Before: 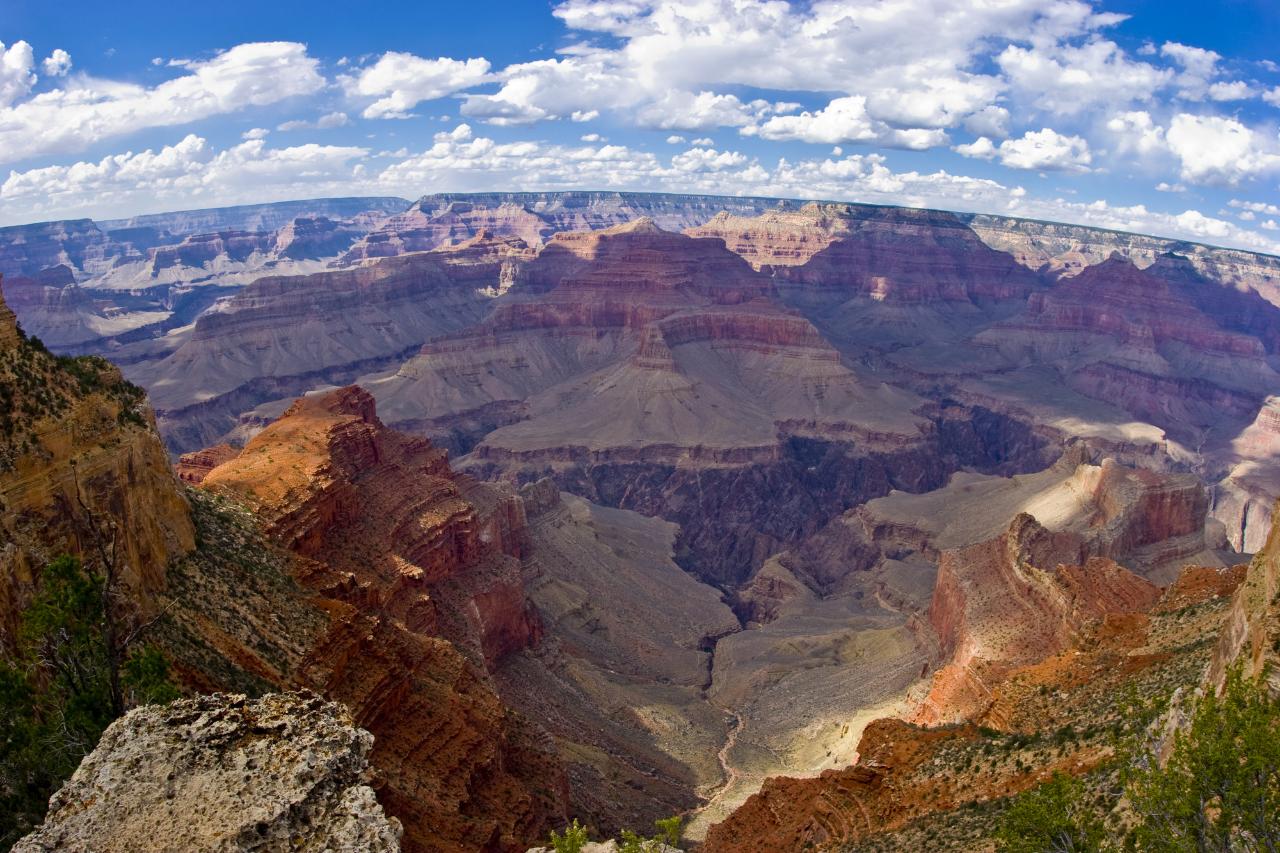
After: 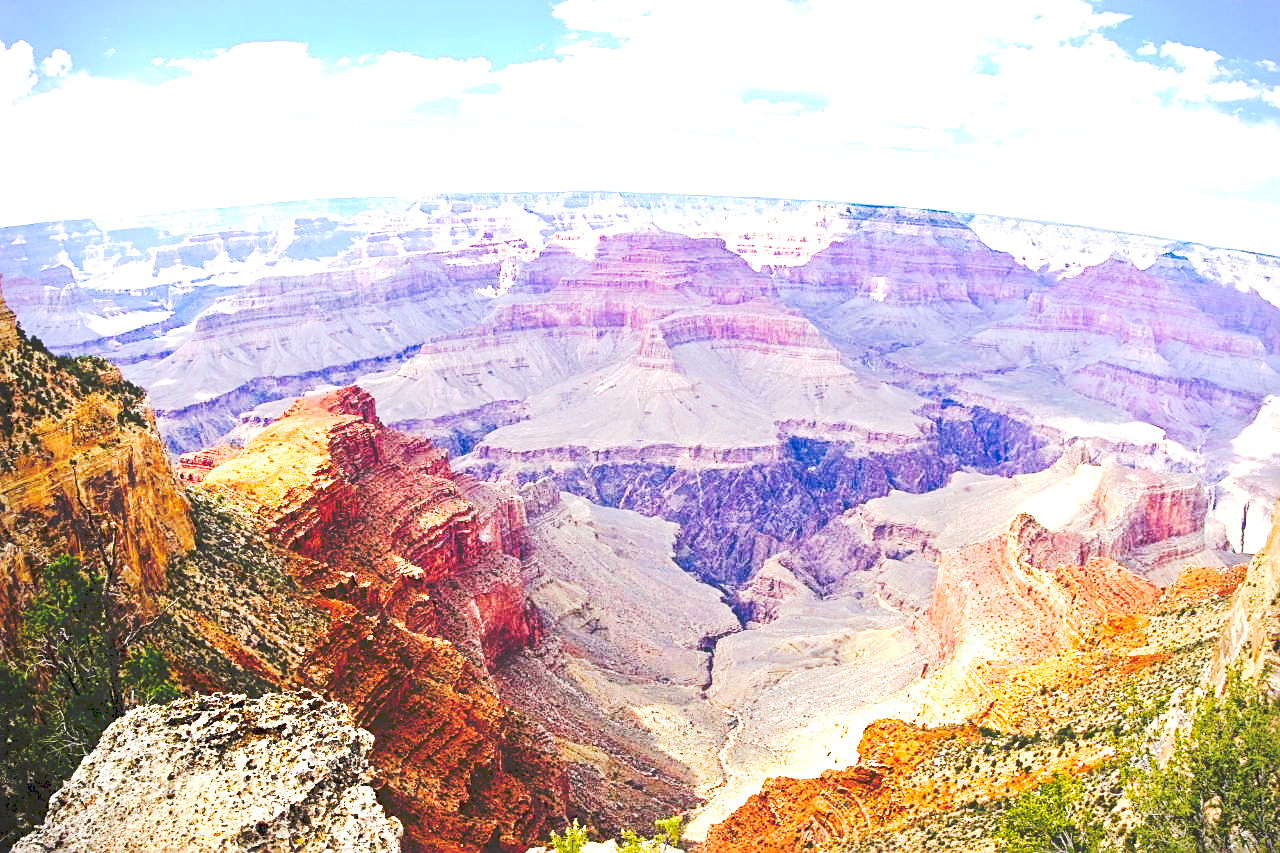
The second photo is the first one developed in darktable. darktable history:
sharpen: amount 0.492
exposure: exposure 2.197 EV, compensate exposure bias true, compensate highlight preservation false
tone curve: curves: ch0 [(0, 0) (0.003, 0.231) (0.011, 0.231) (0.025, 0.231) (0.044, 0.231) (0.069, 0.231) (0.1, 0.234) (0.136, 0.239) (0.177, 0.243) (0.224, 0.247) (0.277, 0.265) (0.335, 0.311) (0.399, 0.389) (0.468, 0.507) (0.543, 0.634) (0.623, 0.74) (0.709, 0.83) (0.801, 0.889) (0.898, 0.93) (1, 1)], preserve colors none
vignetting: brightness -0.434, saturation -0.195, dithering 8-bit output
